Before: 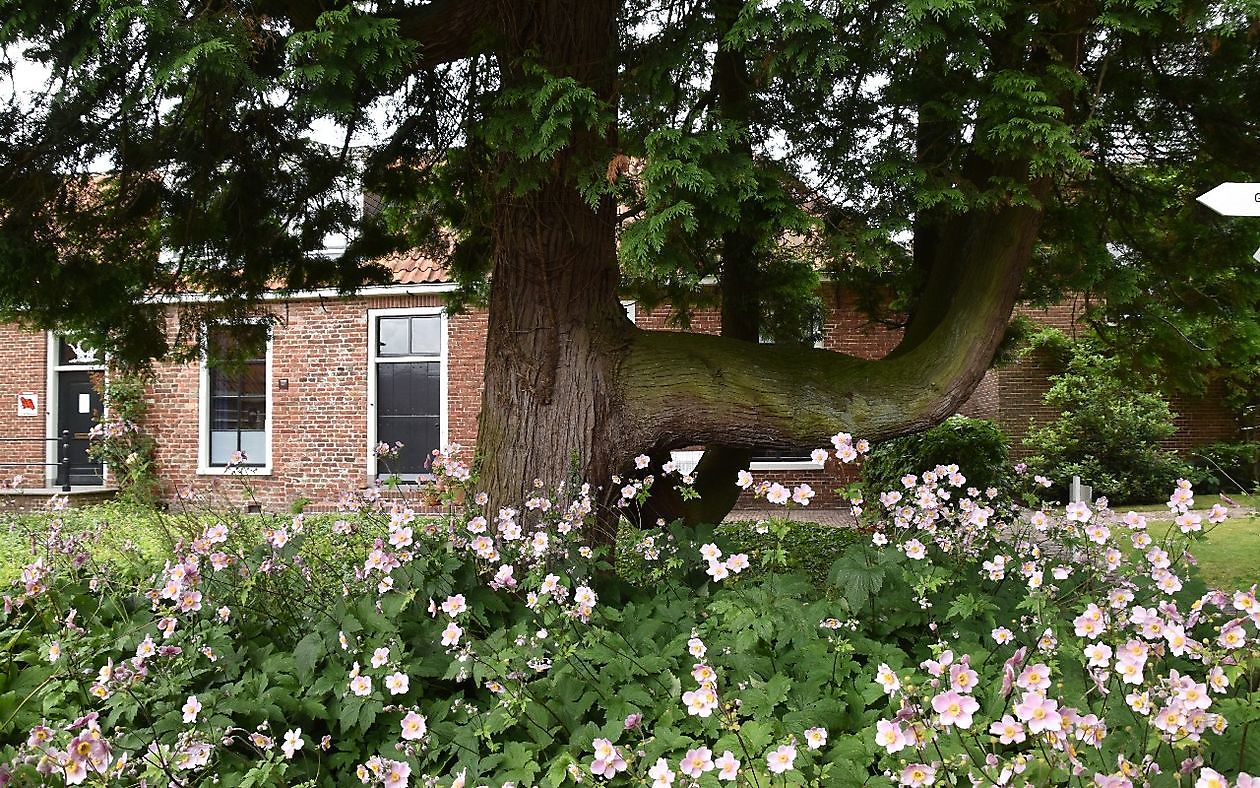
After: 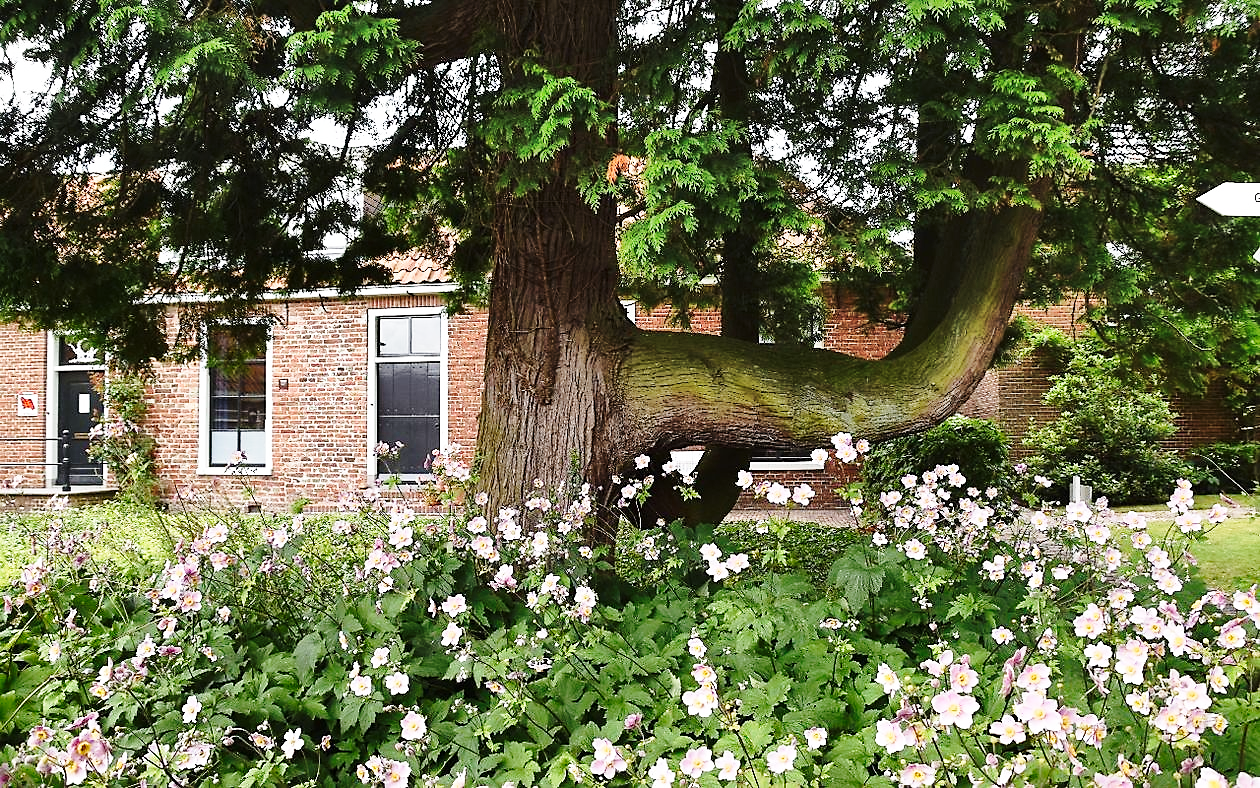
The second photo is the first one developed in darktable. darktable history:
shadows and highlights: shadows 75, highlights -25, soften with gaussian
base curve: curves: ch0 [(0, 0) (0.028, 0.03) (0.121, 0.232) (0.46, 0.748) (0.859, 0.968) (1, 1)], preserve colors none
sharpen: amount 0.2
